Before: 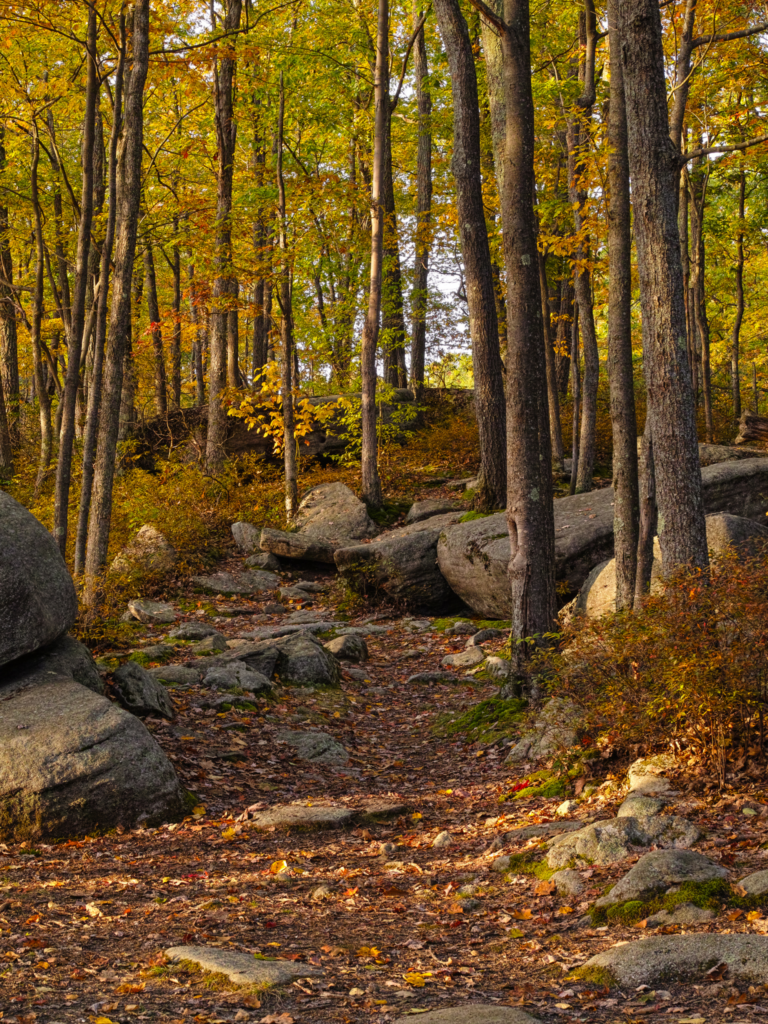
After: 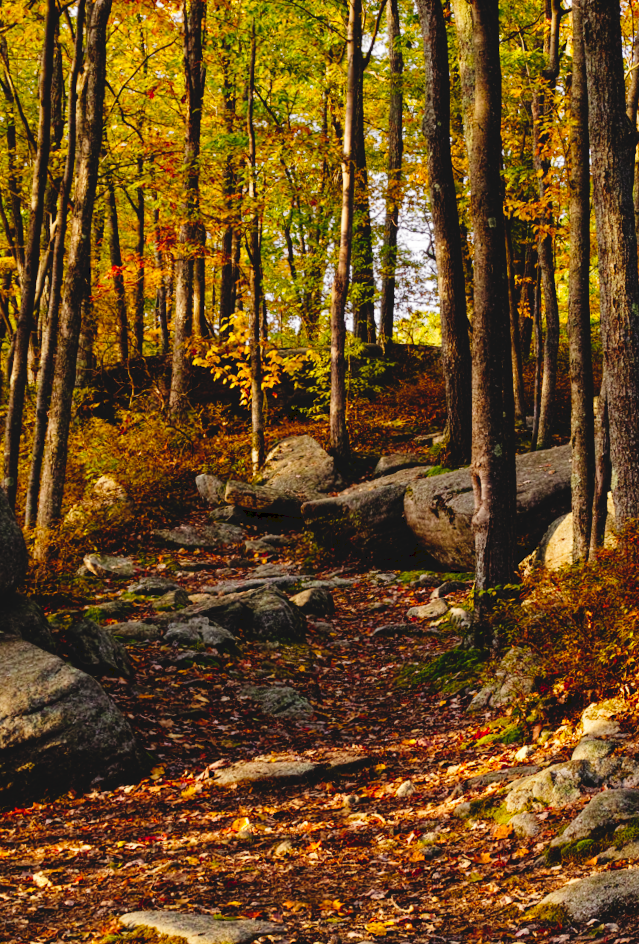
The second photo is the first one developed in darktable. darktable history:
exposure: black level correction 0.001, compensate highlight preservation false
crop: left 7.598%, right 7.873%
tone curve: curves: ch0 [(0, 0) (0.003, 0.068) (0.011, 0.068) (0.025, 0.068) (0.044, 0.068) (0.069, 0.072) (0.1, 0.072) (0.136, 0.077) (0.177, 0.095) (0.224, 0.126) (0.277, 0.2) (0.335, 0.3) (0.399, 0.407) (0.468, 0.52) (0.543, 0.624) (0.623, 0.721) (0.709, 0.811) (0.801, 0.88) (0.898, 0.942) (1, 1)], preserve colors none
rotate and perspective: rotation 0.679°, lens shift (horizontal) 0.136, crop left 0.009, crop right 0.991, crop top 0.078, crop bottom 0.95
